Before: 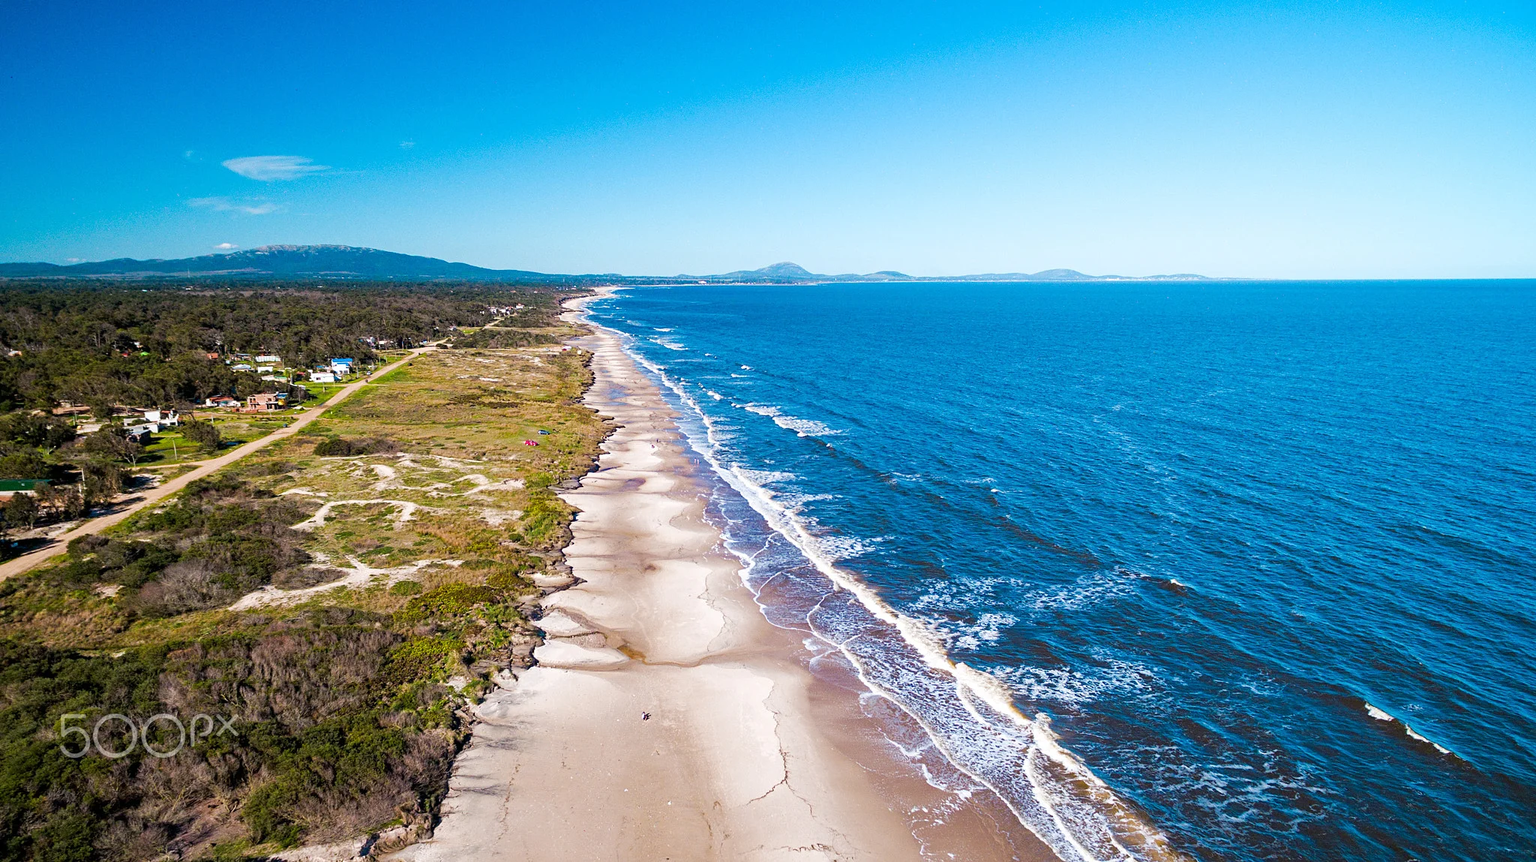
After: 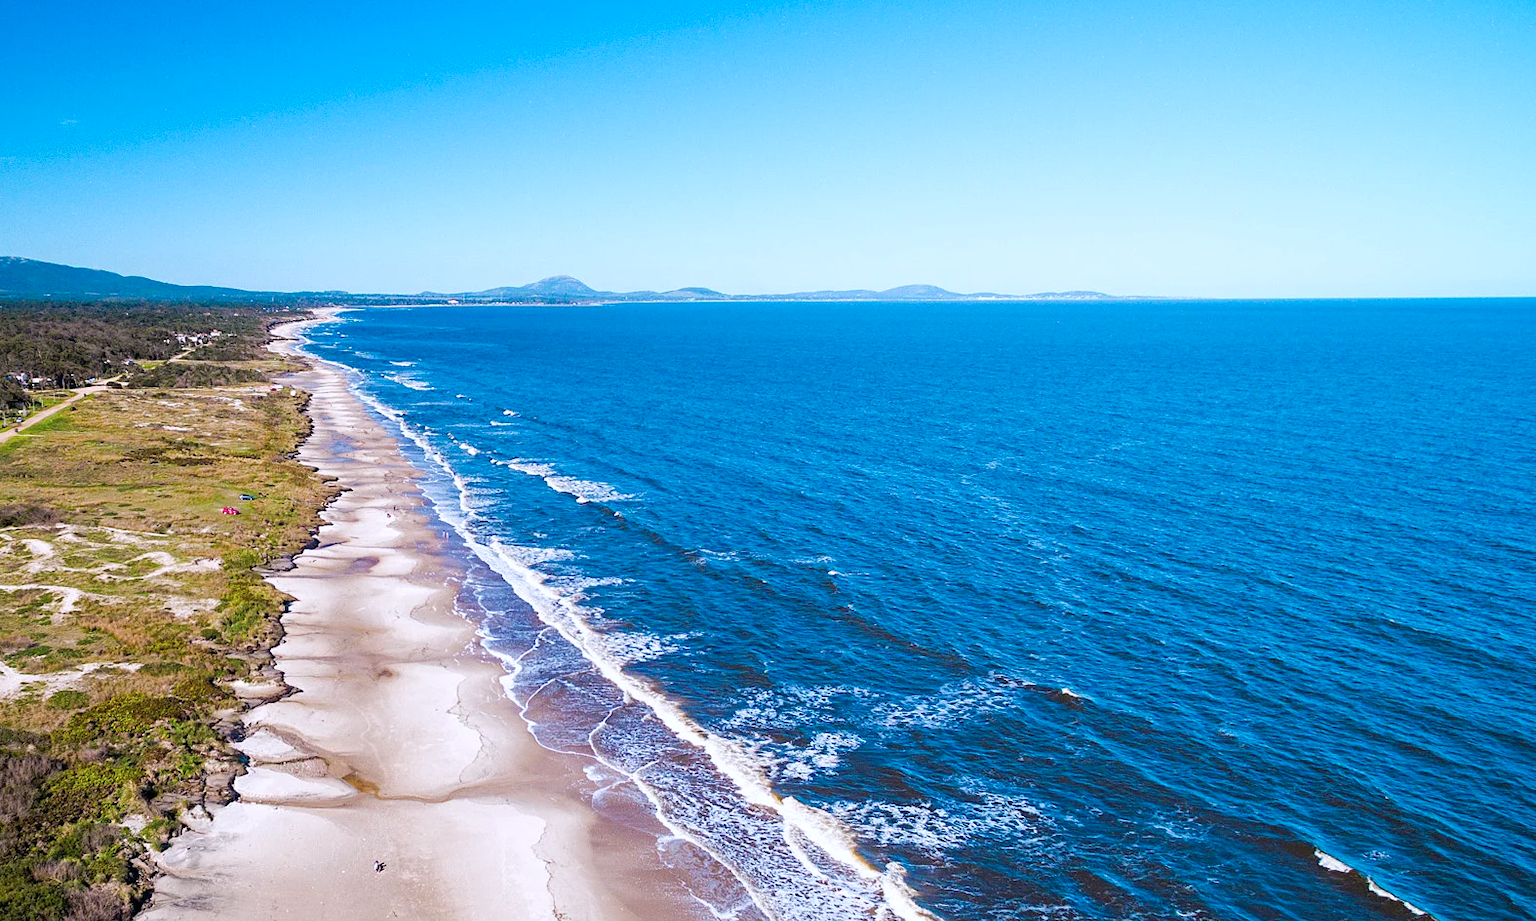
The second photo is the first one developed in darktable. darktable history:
color balance rgb: saturation formula JzAzBz (2021)
color calibration: illuminant as shot in camera, x 0.358, y 0.373, temperature 4628.91 K
crop: left 23.095%, top 5.827%, bottom 11.854%
